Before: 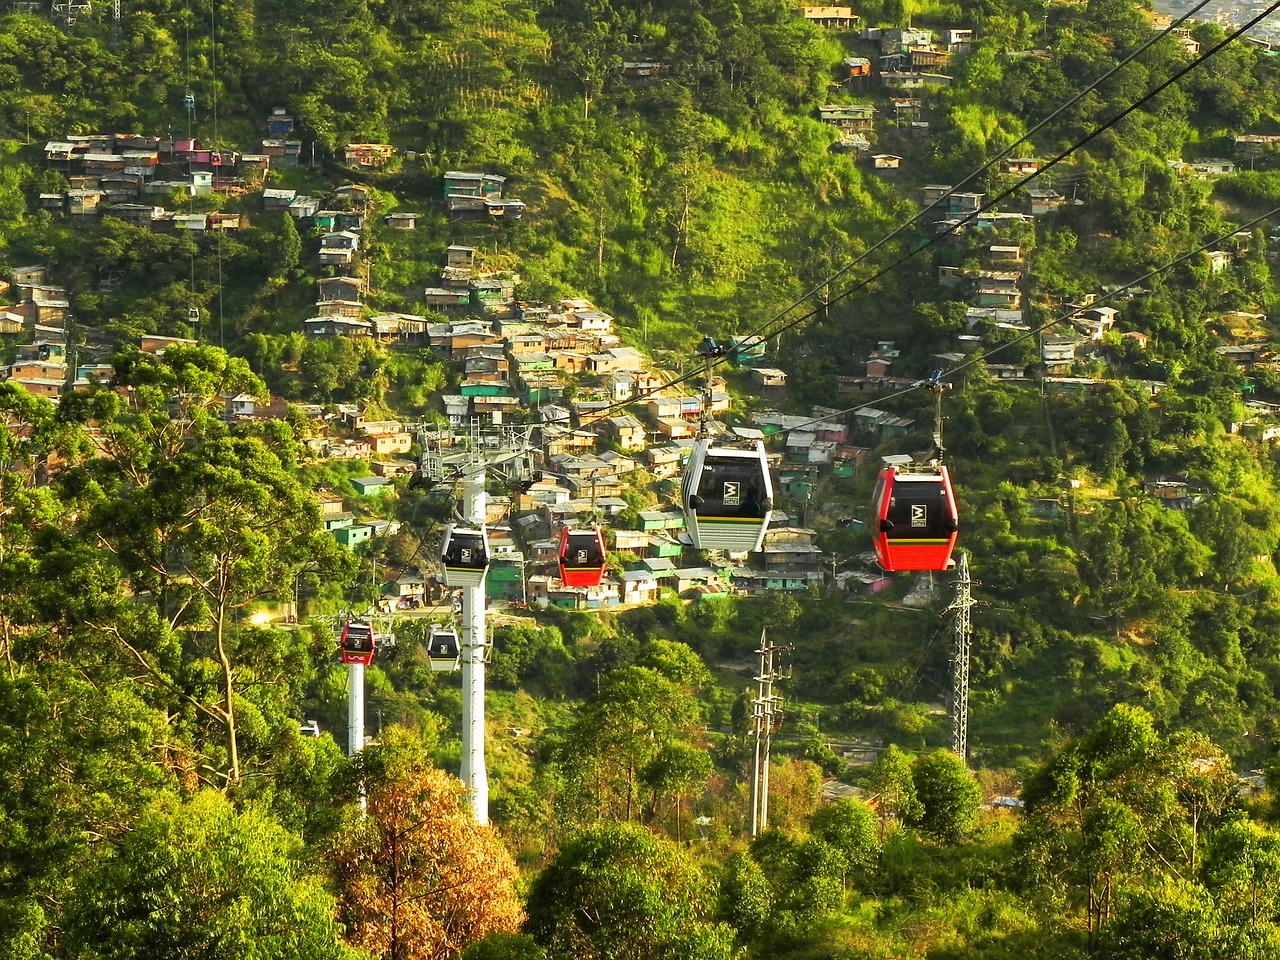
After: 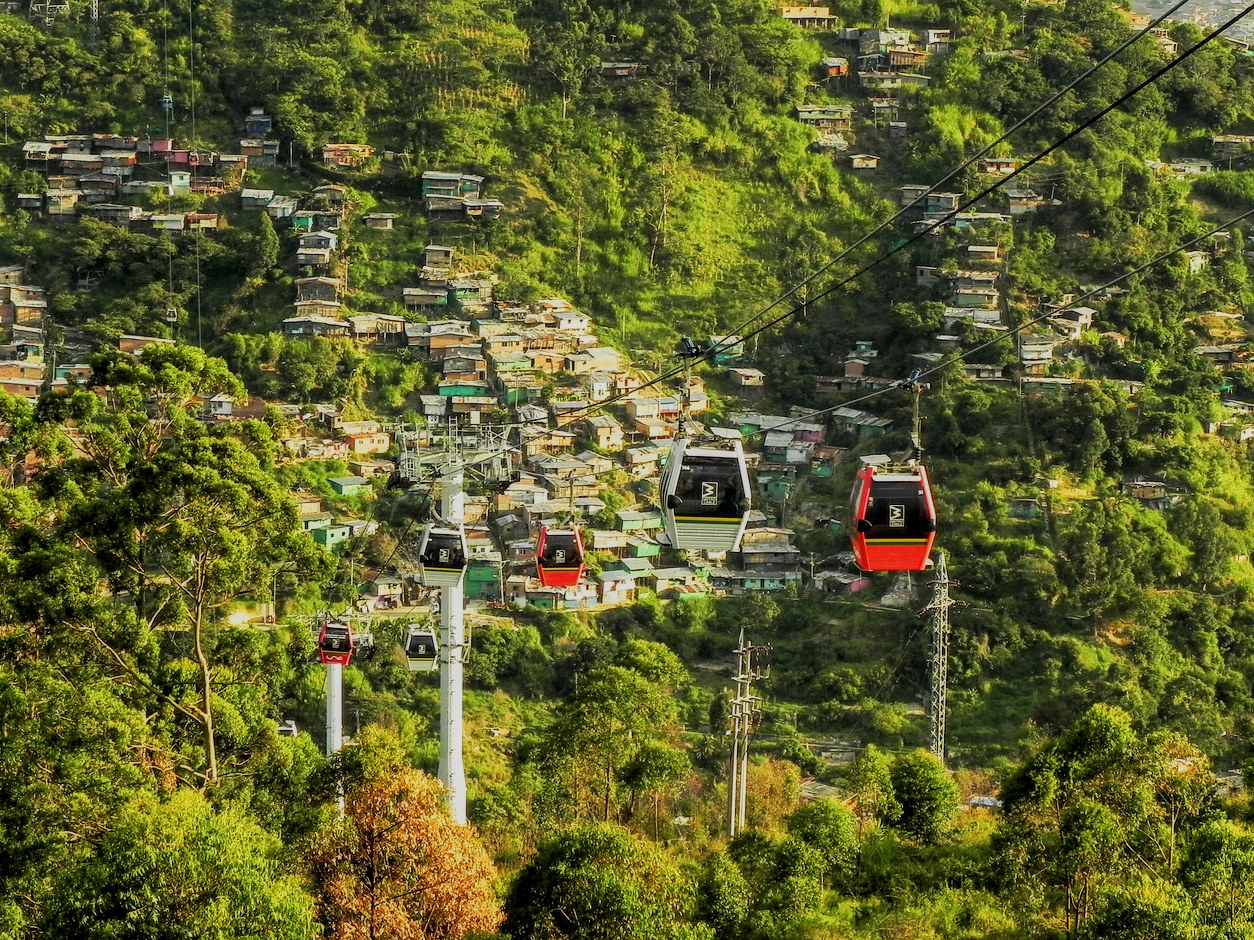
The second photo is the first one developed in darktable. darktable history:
filmic rgb: black relative exposure -7.65 EV, white relative exposure 4.56 EV, hardness 3.61
crop: left 1.743%, right 0.268%, bottom 2.011%
local contrast: on, module defaults
